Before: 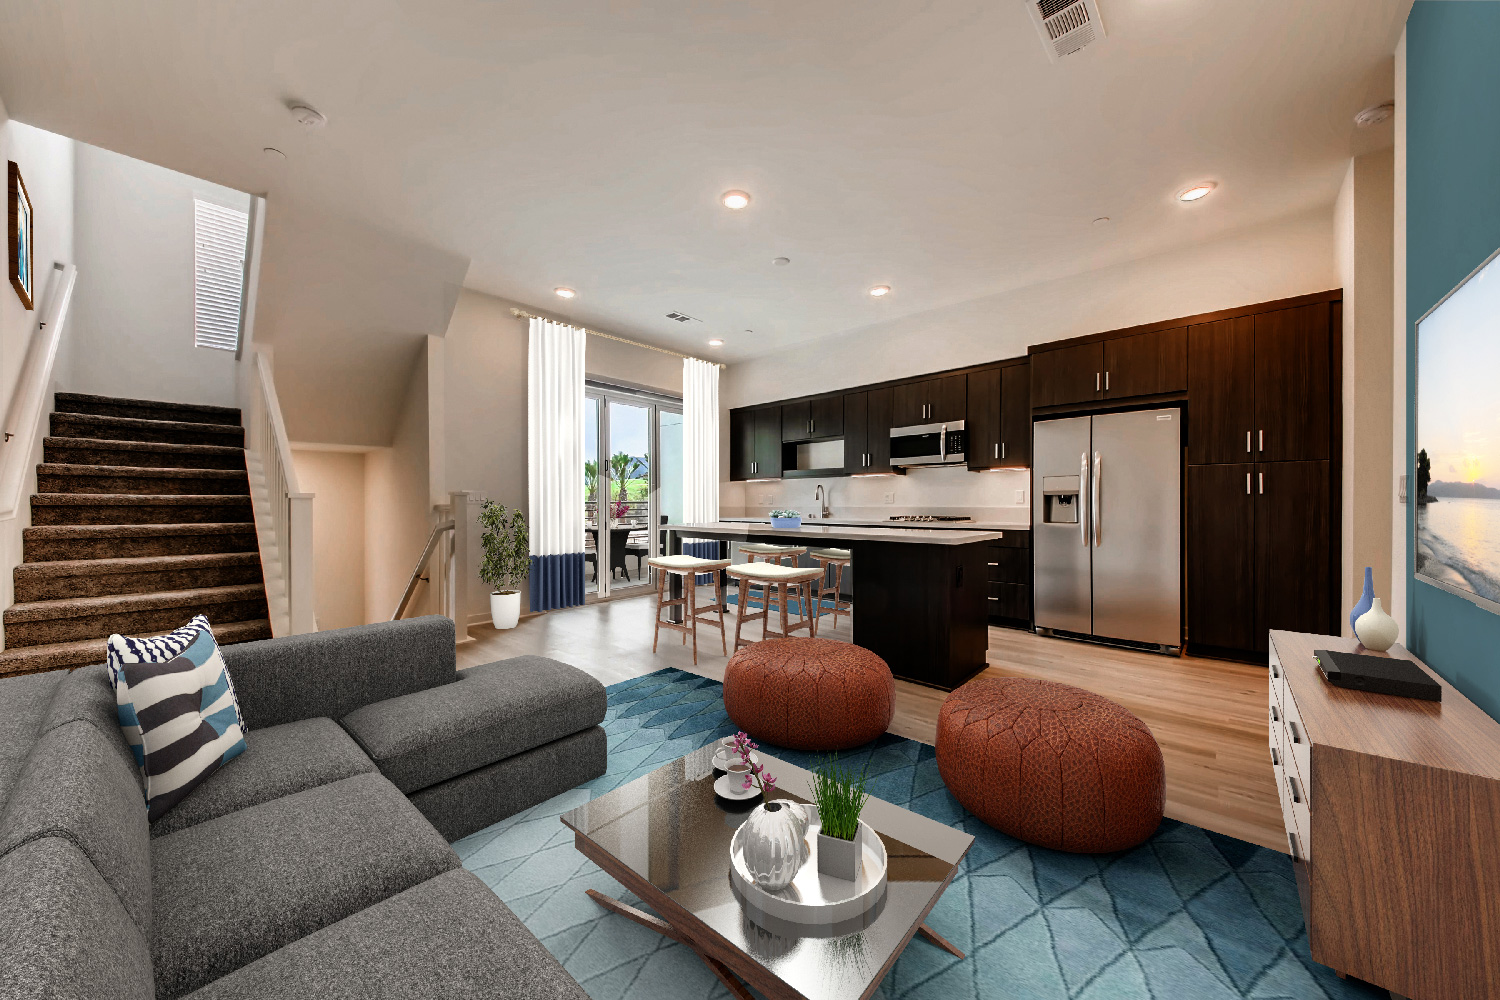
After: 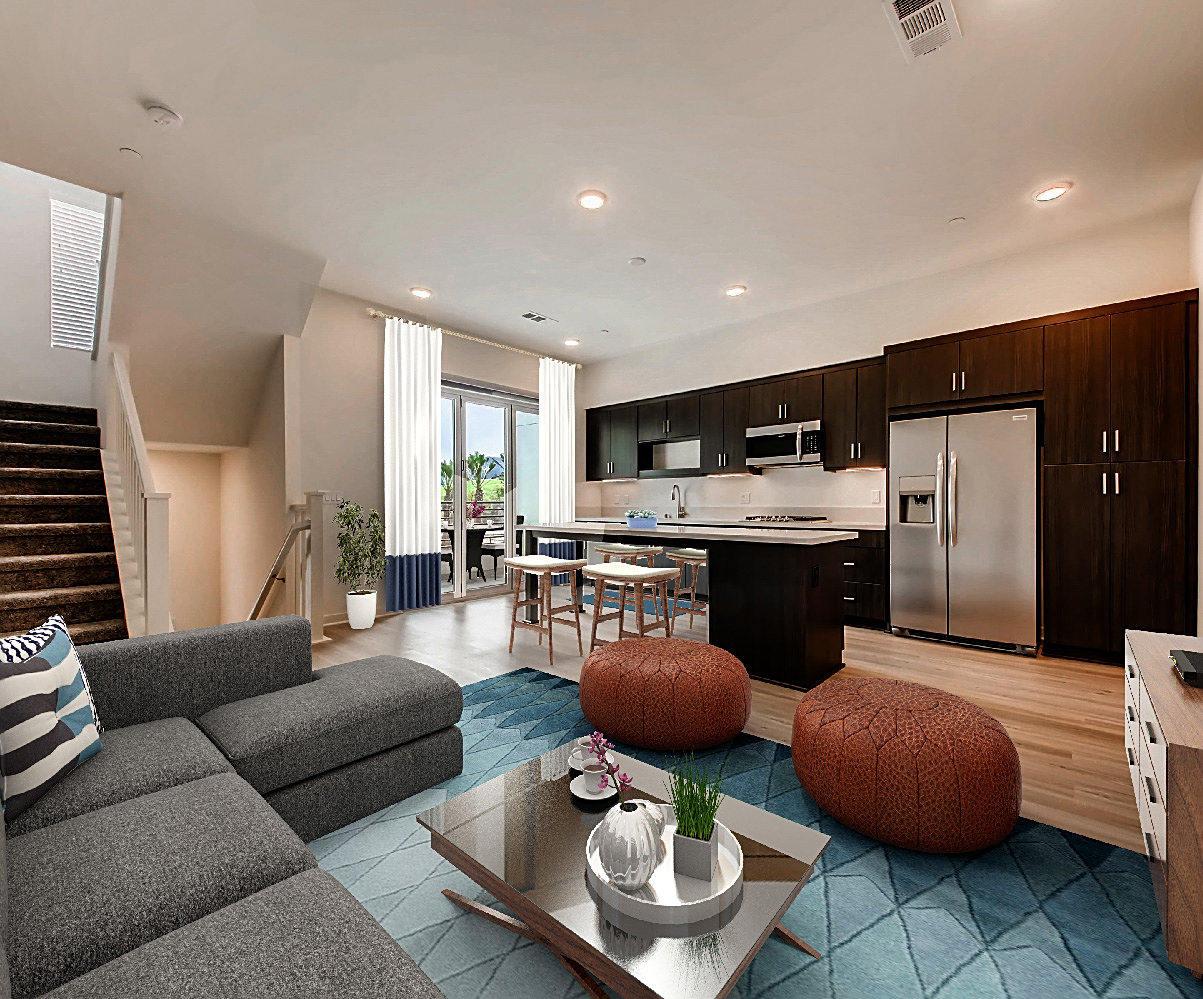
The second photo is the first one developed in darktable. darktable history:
crop and rotate: left 9.609%, right 10.175%
sharpen: on, module defaults
tone equalizer: edges refinement/feathering 500, mask exposure compensation -1.57 EV, preserve details no
color correction: highlights a* -0.078, highlights b* 0.084
